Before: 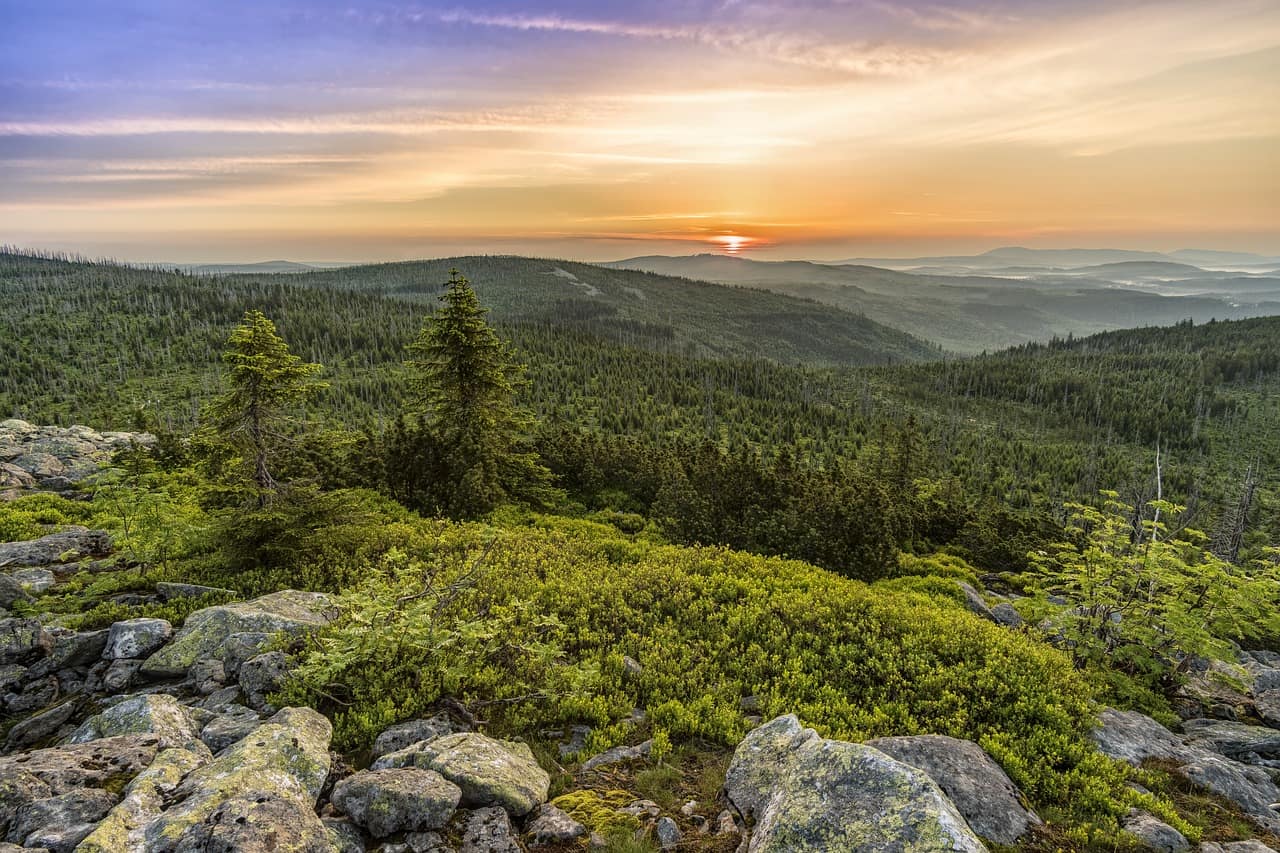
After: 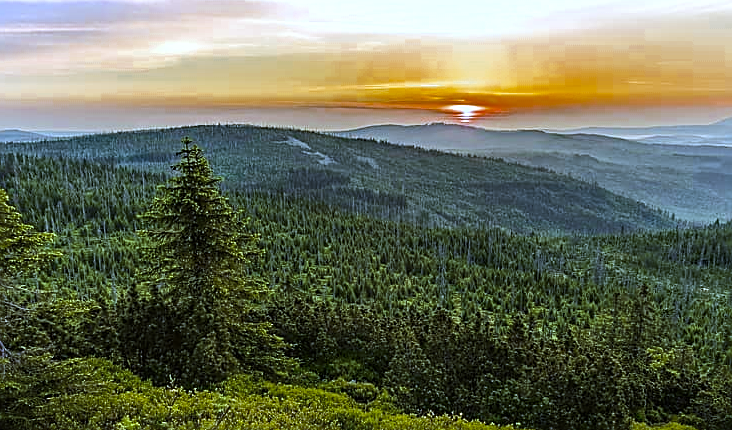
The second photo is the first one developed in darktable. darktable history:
color balance rgb: linear chroma grading › global chroma 15%, perceptual saturation grading › global saturation 30%
tone equalizer: -8 EV -0.417 EV, -7 EV -0.389 EV, -6 EV -0.333 EV, -5 EV -0.222 EV, -3 EV 0.222 EV, -2 EV 0.333 EV, -1 EV 0.389 EV, +0 EV 0.417 EV, edges refinement/feathering 500, mask exposure compensation -1.57 EV, preserve details no
color zones: curves: ch0 [(0.11, 0.396) (0.195, 0.36) (0.25, 0.5) (0.303, 0.412) (0.357, 0.544) (0.75, 0.5) (0.967, 0.328)]; ch1 [(0, 0.468) (0.112, 0.512) (0.202, 0.6) (0.25, 0.5) (0.307, 0.352) (0.357, 0.544) (0.75, 0.5) (0.963, 0.524)]
crop: left 20.932%, top 15.471%, right 21.848%, bottom 34.081%
sharpen: on, module defaults
white balance: red 0.871, blue 1.249
